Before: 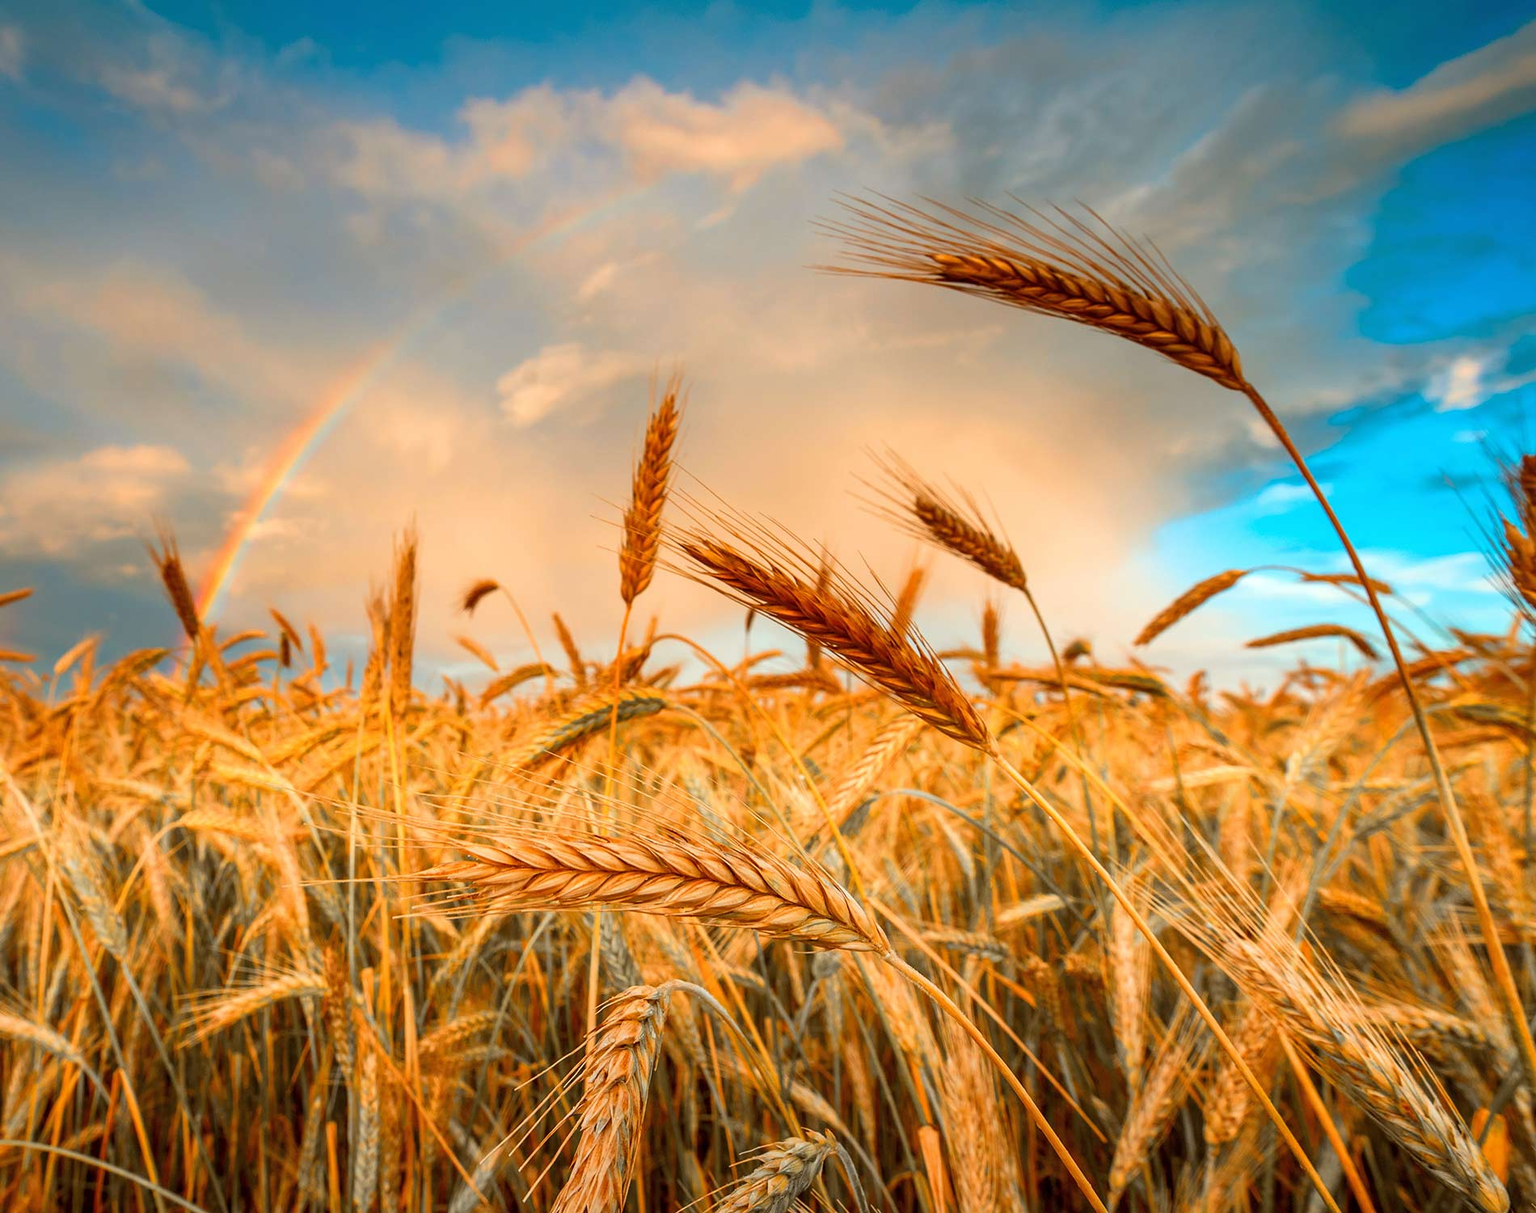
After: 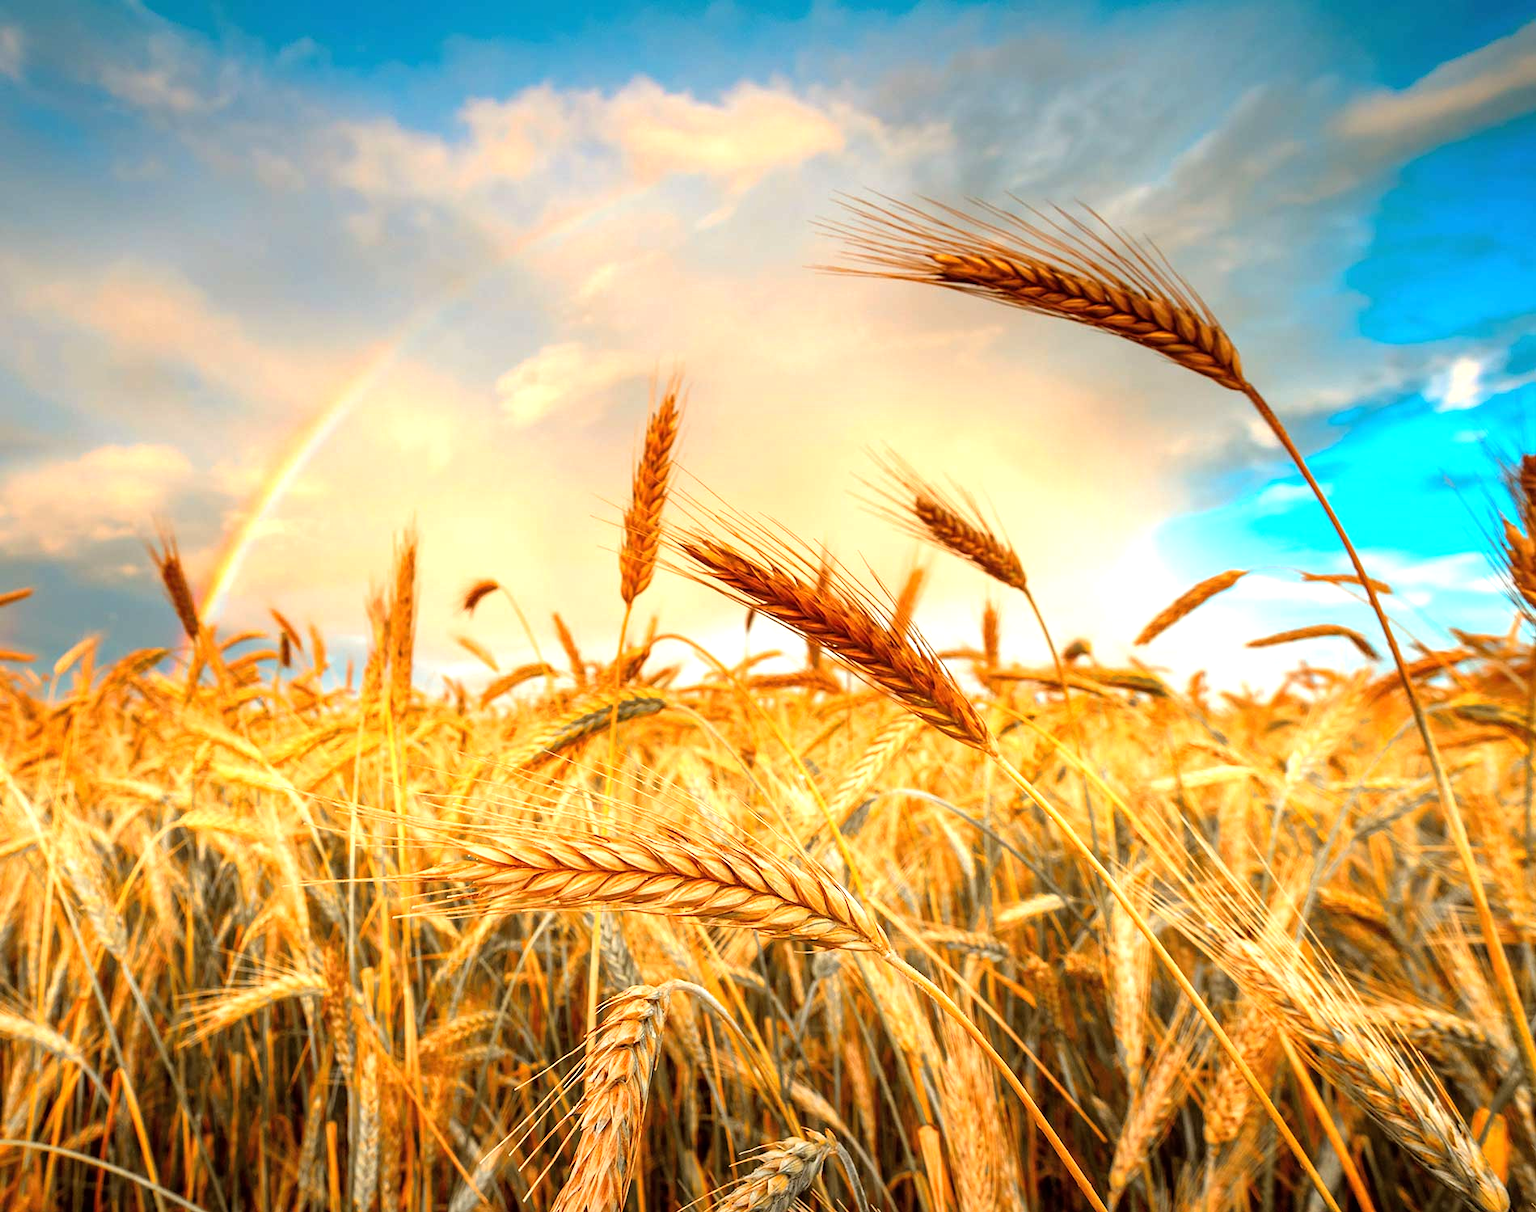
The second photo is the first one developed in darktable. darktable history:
tone equalizer: -8 EV -0.763 EV, -7 EV -0.688 EV, -6 EV -0.62 EV, -5 EV -0.401 EV, -3 EV 0.388 EV, -2 EV 0.6 EV, -1 EV 0.686 EV, +0 EV 0.763 EV
